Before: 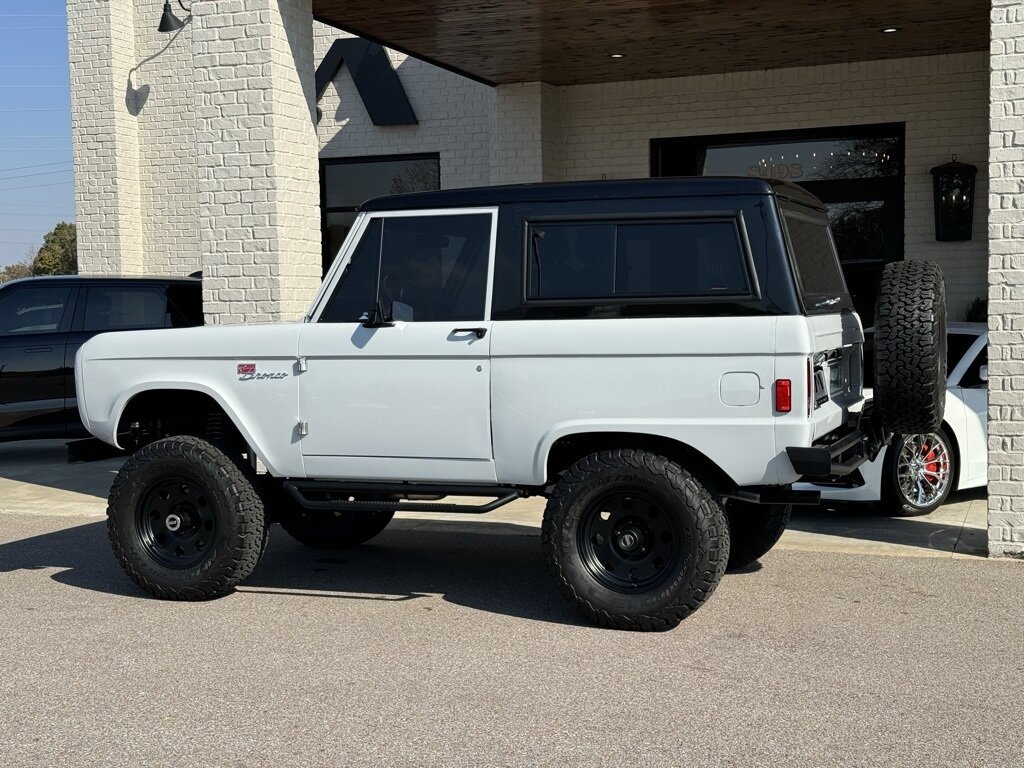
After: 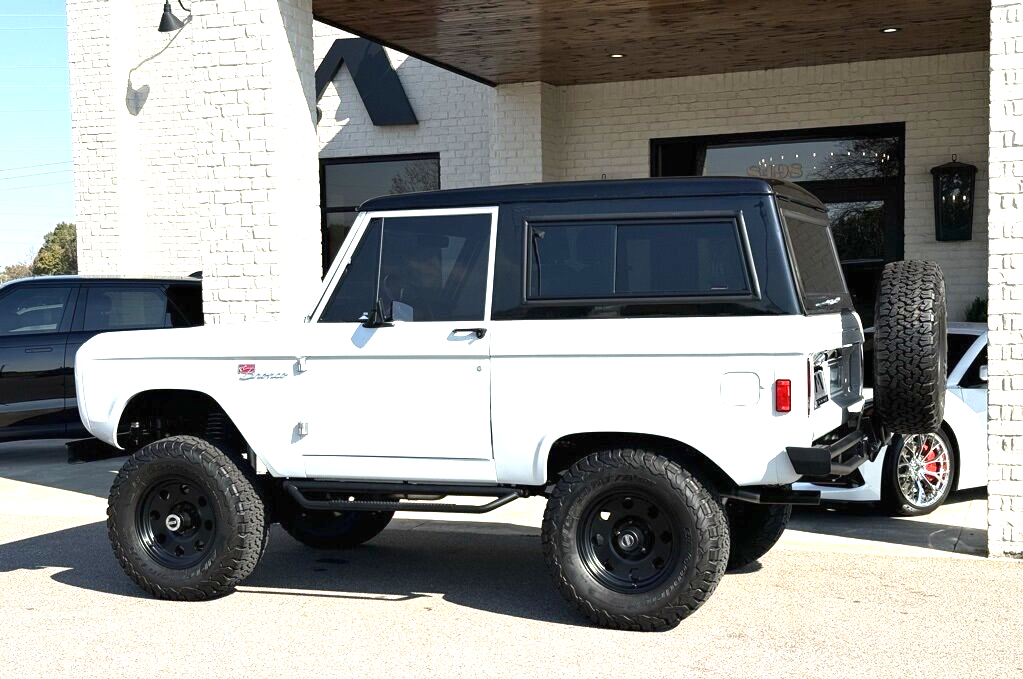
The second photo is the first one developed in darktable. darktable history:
crop and rotate: top 0%, bottom 11.49%
exposure: black level correction 0, exposure 1.4 EV, compensate highlight preservation false
tone equalizer: on, module defaults
